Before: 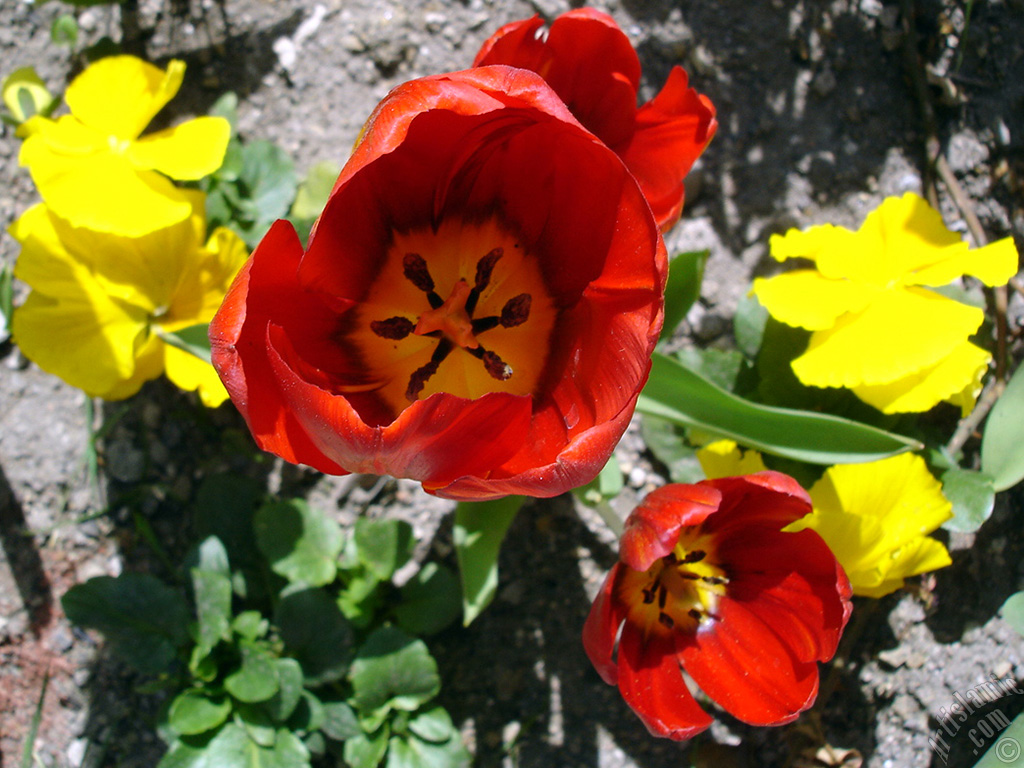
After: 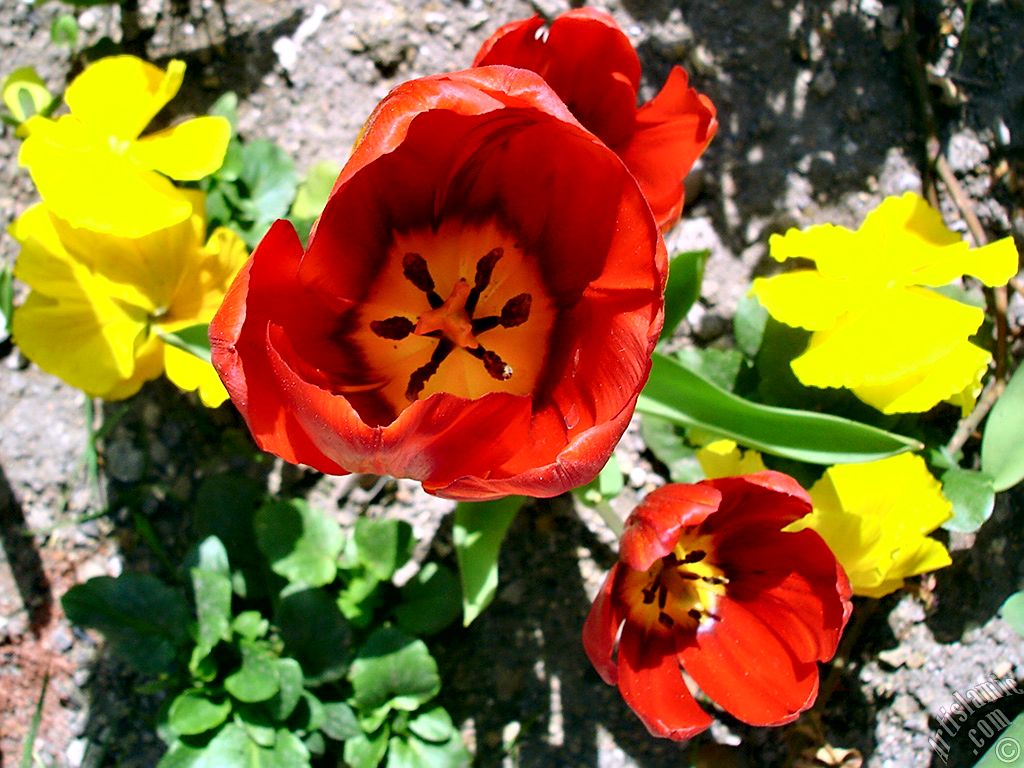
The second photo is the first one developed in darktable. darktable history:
contrast equalizer: octaves 7, y [[0.514, 0.573, 0.581, 0.508, 0.5, 0.5], [0.5 ×6], [0.5 ×6], [0 ×6], [0 ×6]]
tone curve: curves: ch0 [(0, 0) (0.389, 0.458) (0.745, 0.82) (0.849, 0.917) (0.919, 0.969) (1, 1)]; ch1 [(0, 0) (0.437, 0.404) (0.5, 0.5) (0.529, 0.55) (0.58, 0.6) (0.616, 0.649) (1, 1)]; ch2 [(0, 0) (0.442, 0.428) (0.5, 0.5) (0.525, 0.543) (0.585, 0.62) (1, 1)], color space Lab, independent channels, preserve colors none
sharpen: on, module defaults
